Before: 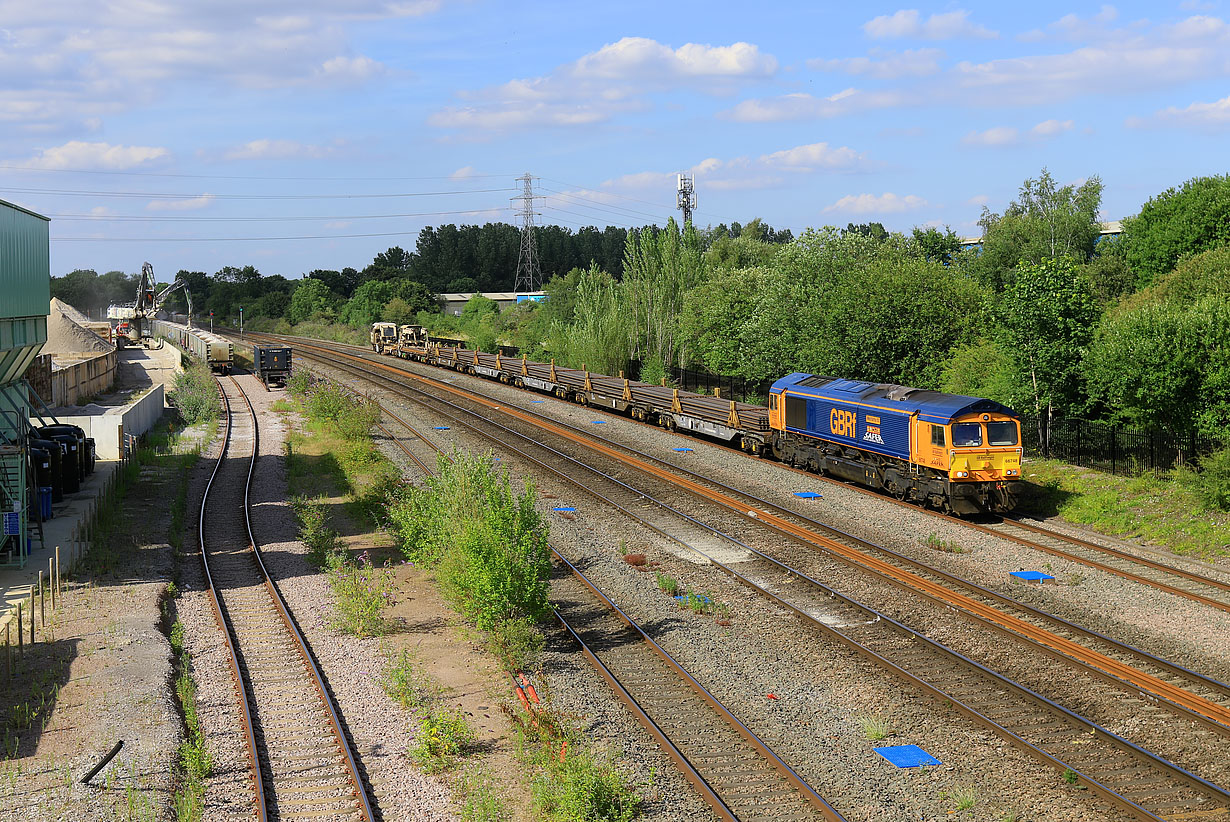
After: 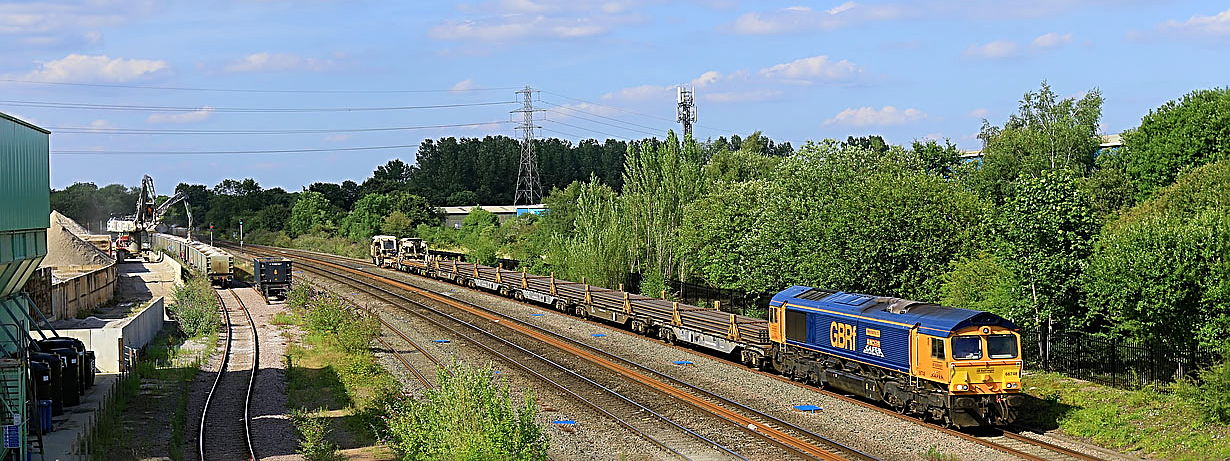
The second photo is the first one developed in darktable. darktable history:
sharpen: radius 2.676, amount 0.669
crop and rotate: top 10.605%, bottom 33.274%
velvia: on, module defaults
